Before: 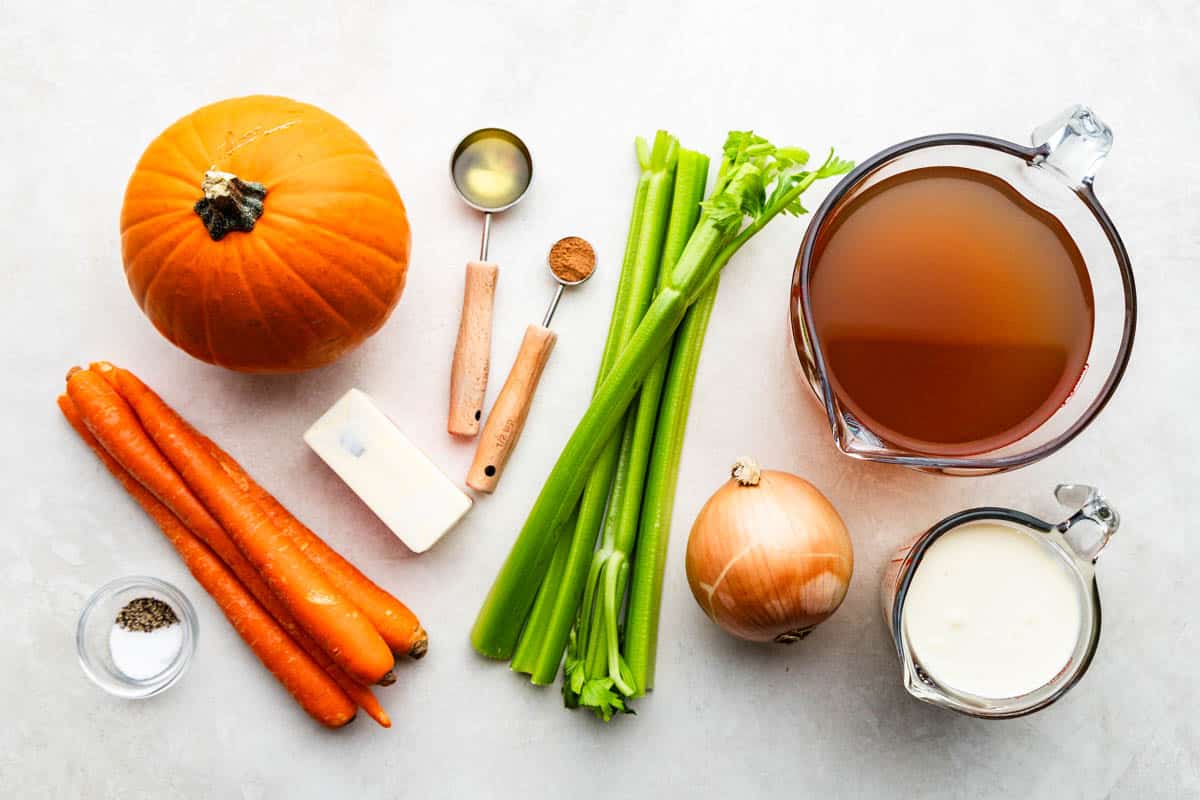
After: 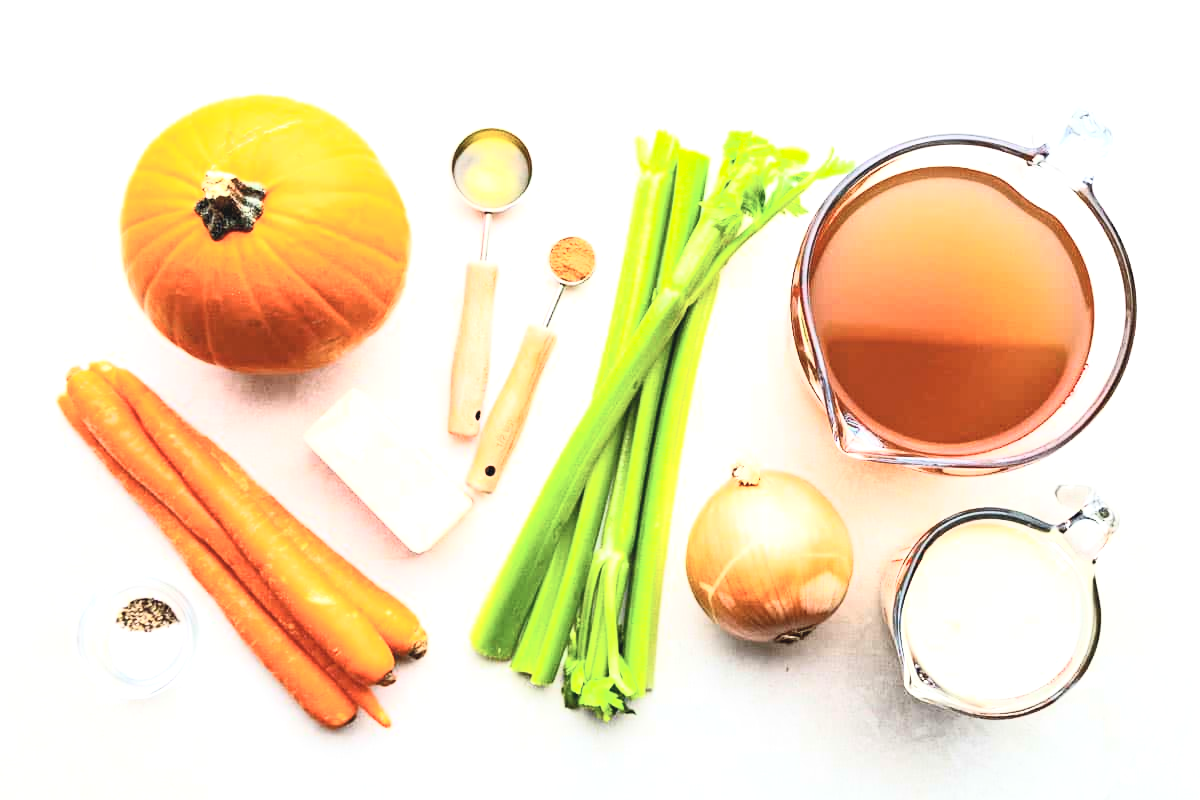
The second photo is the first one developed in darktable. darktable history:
exposure: black level correction 0, exposure 0.7 EV, compensate exposure bias true, compensate highlight preservation false
contrast brightness saturation: contrast 0.39, brightness 0.53
tone equalizer: on, module defaults
